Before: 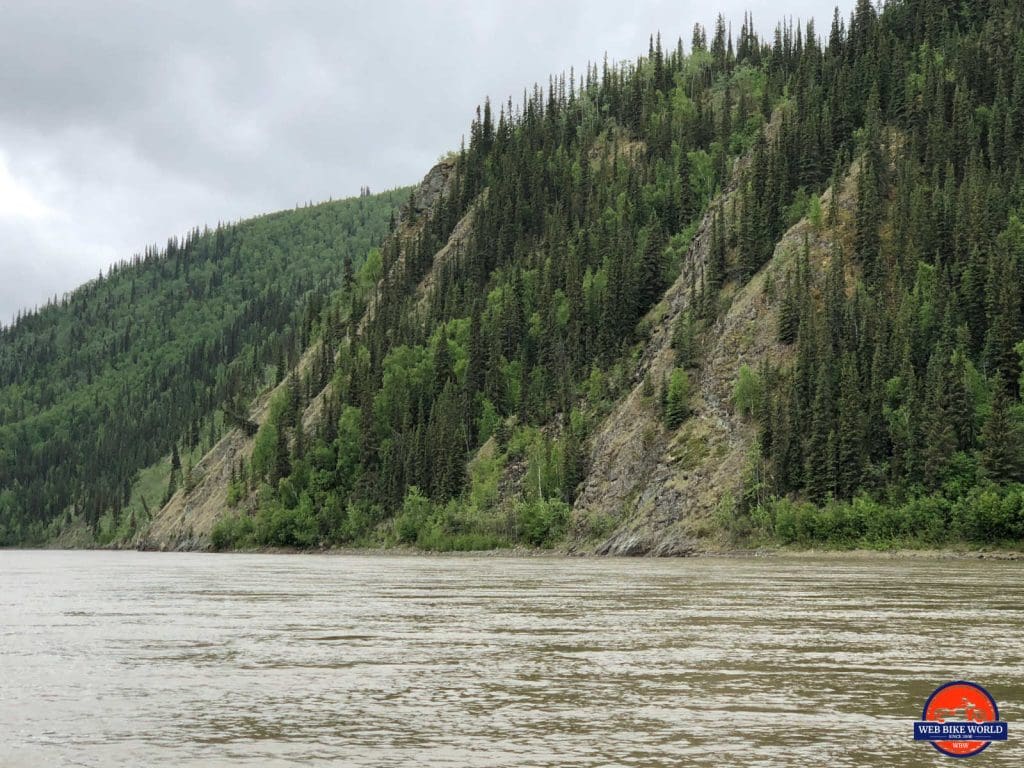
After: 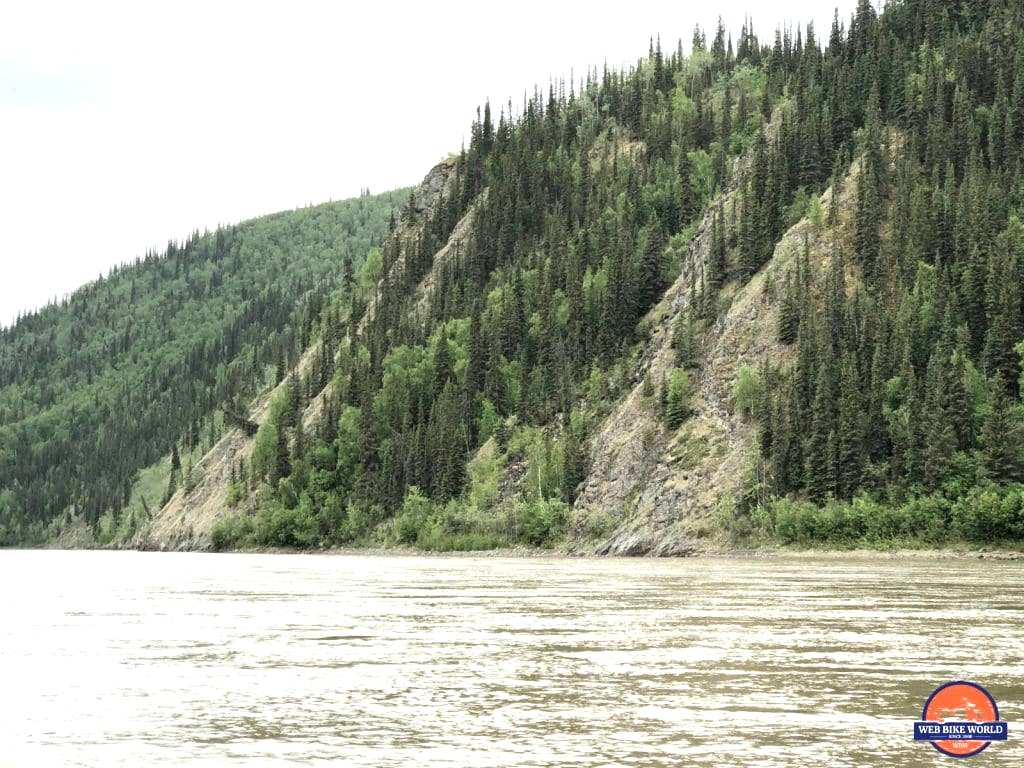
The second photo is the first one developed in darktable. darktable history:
exposure: exposure 1 EV, compensate highlight preservation false
contrast brightness saturation: contrast 0.11, saturation -0.17
contrast equalizer: y [[0.5 ×4, 0.483, 0.43], [0.5 ×6], [0.5 ×6], [0 ×6], [0 ×6]]
